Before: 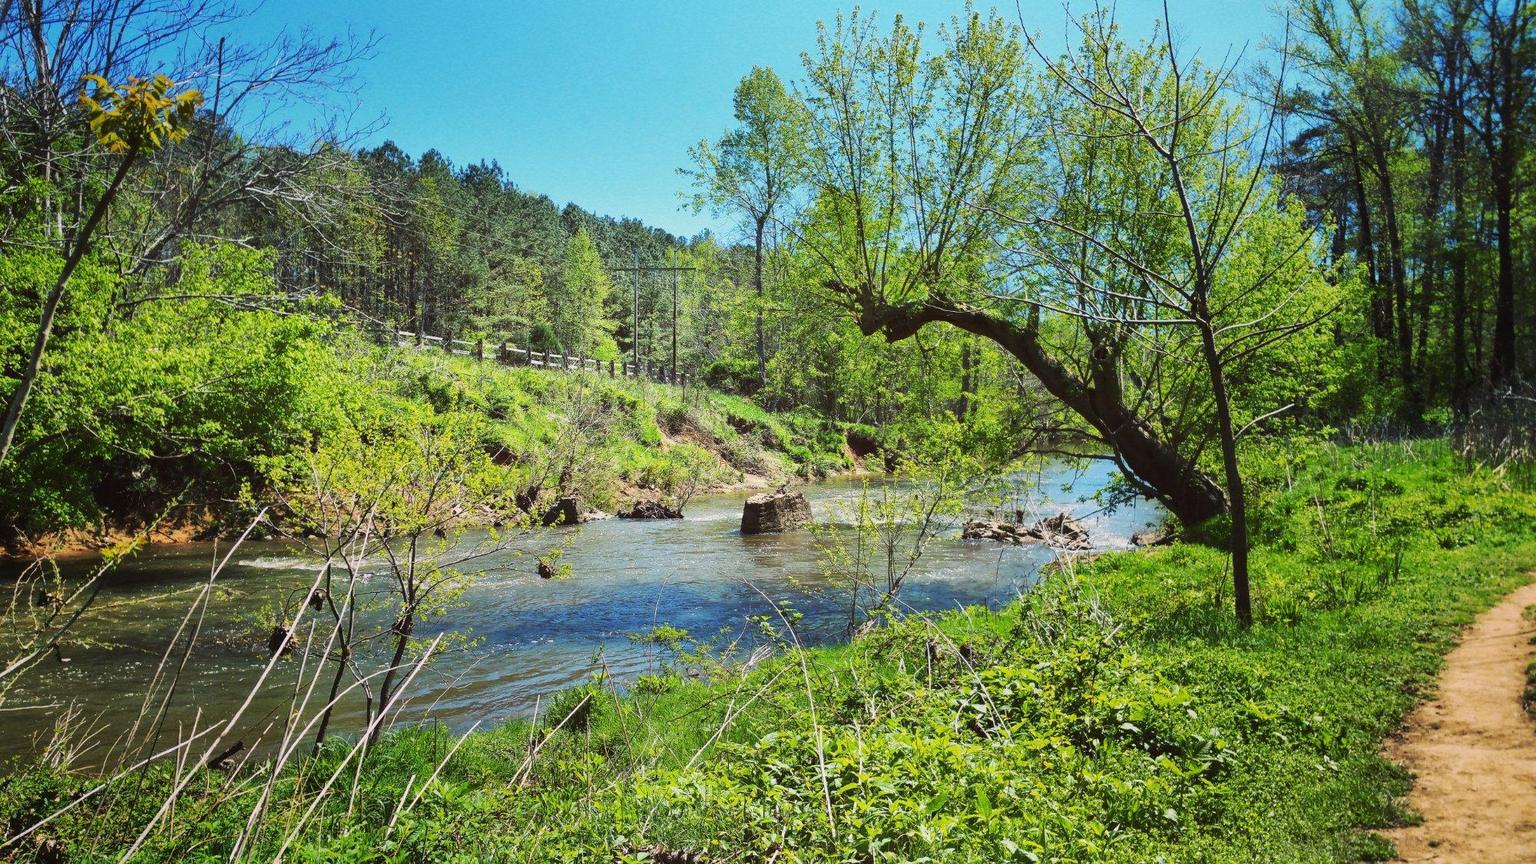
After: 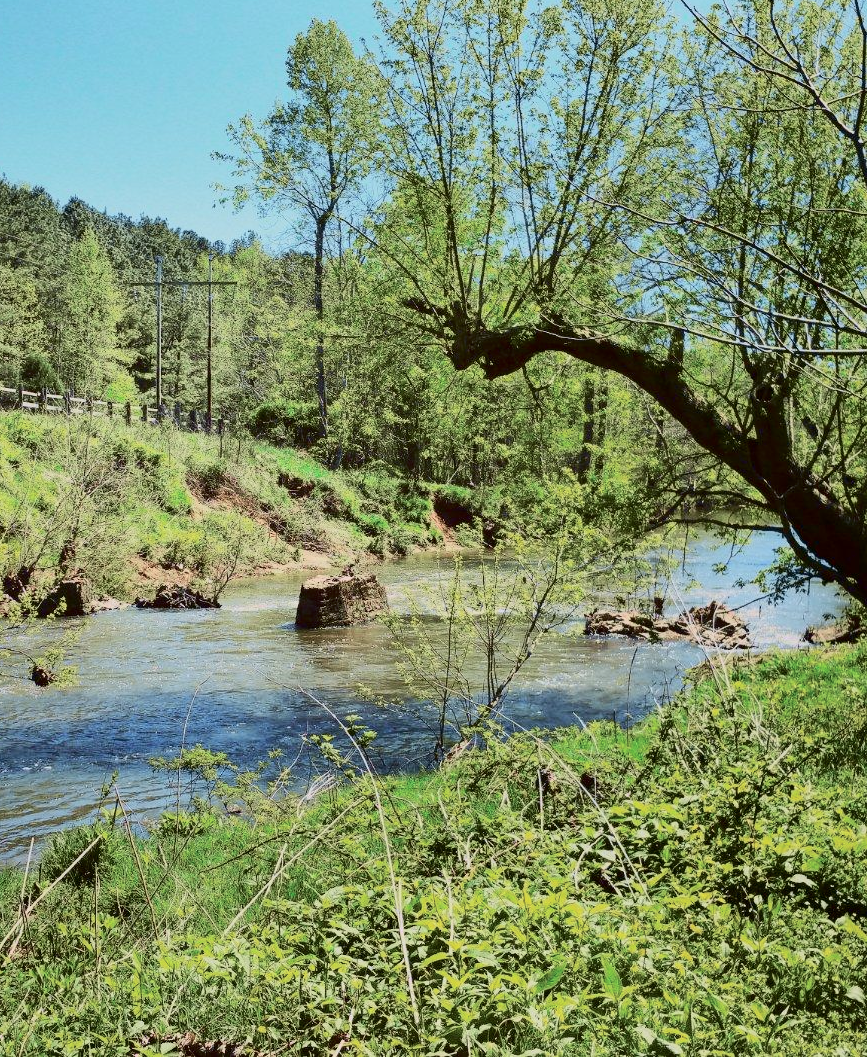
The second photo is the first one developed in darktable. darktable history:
crop: left 33.452%, top 6.025%, right 23.155%
tone curve: curves: ch0 [(0, 0) (0.049, 0.01) (0.154, 0.081) (0.491, 0.519) (0.748, 0.765) (1, 0.919)]; ch1 [(0, 0) (0.172, 0.123) (0.317, 0.272) (0.401, 0.422) (0.499, 0.497) (0.531, 0.54) (0.615, 0.603) (0.741, 0.783) (1, 1)]; ch2 [(0, 0) (0.411, 0.424) (0.483, 0.478) (0.544, 0.56) (0.686, 0.638) (1, 1)], color space Lab, independent channels, preserve colors none
